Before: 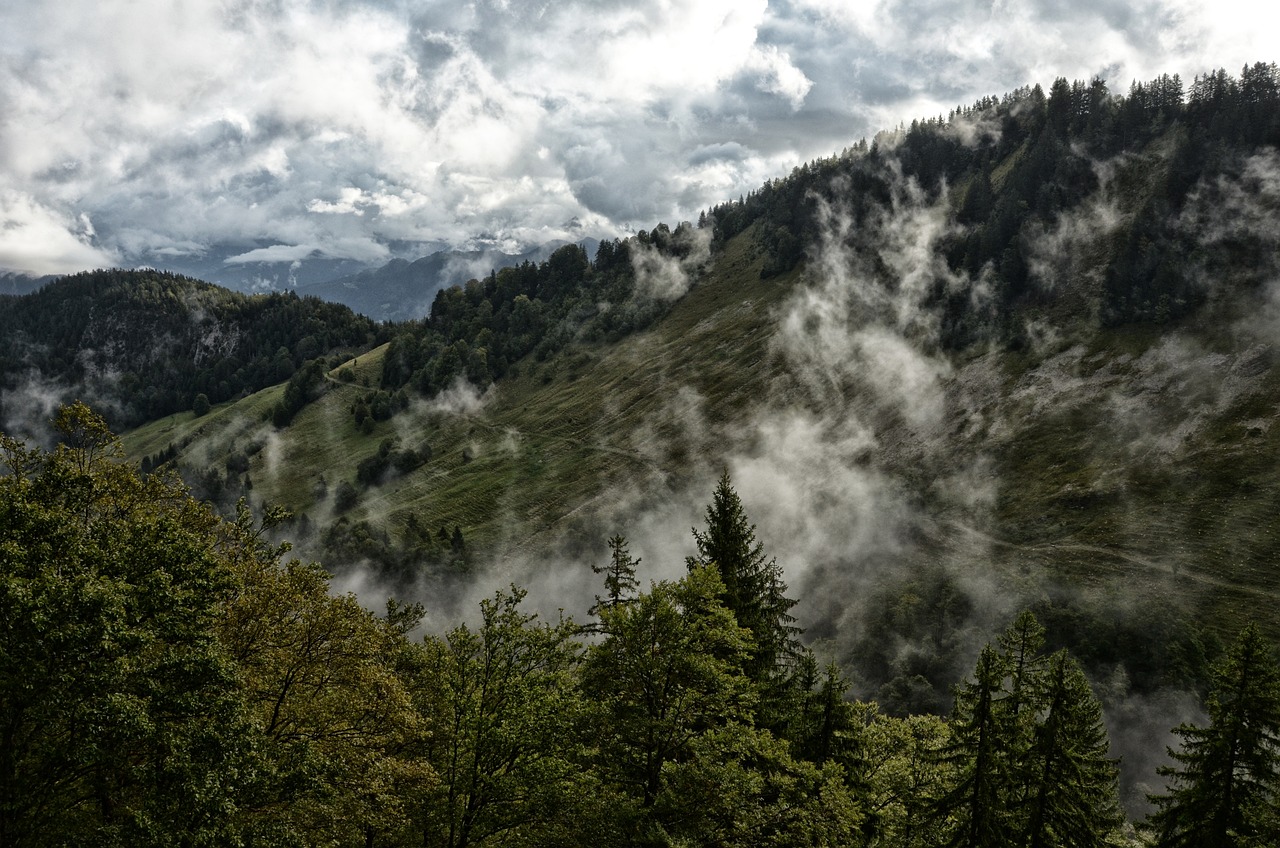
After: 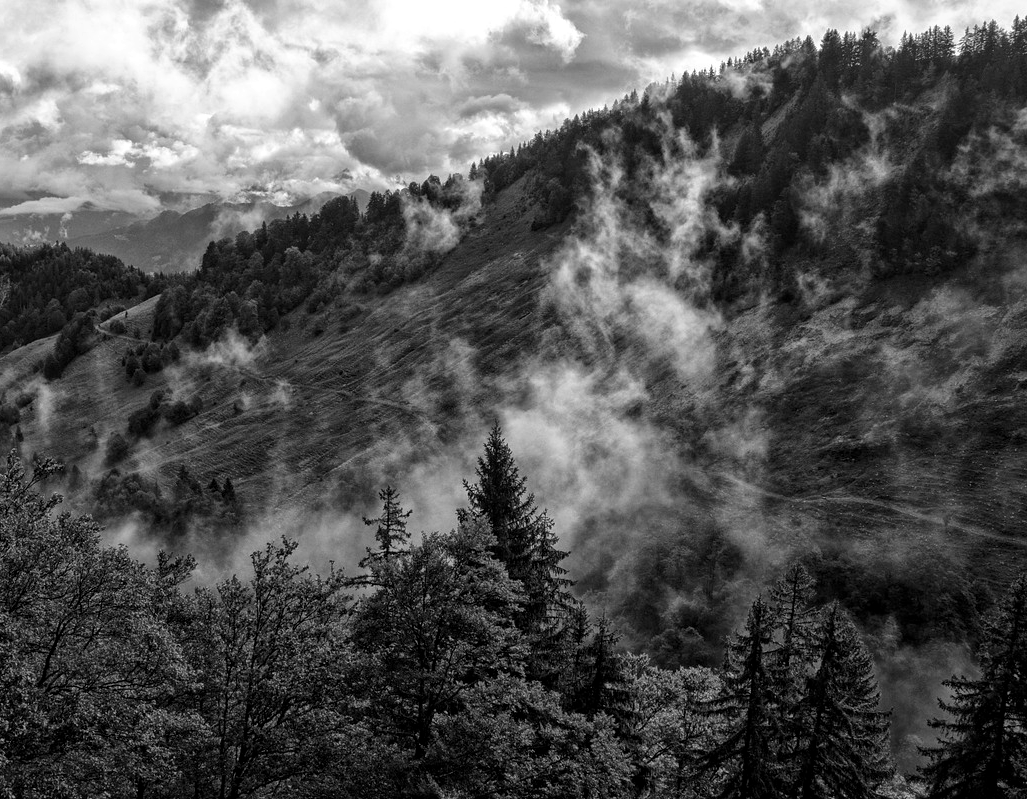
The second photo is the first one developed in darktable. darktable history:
levels: mode automatic
crop and rotate: left 17.959%, top 5.771%, right 1.742%
local contrast: on, module defaults
monochrome: a -4.13, b 5.16, size 1
